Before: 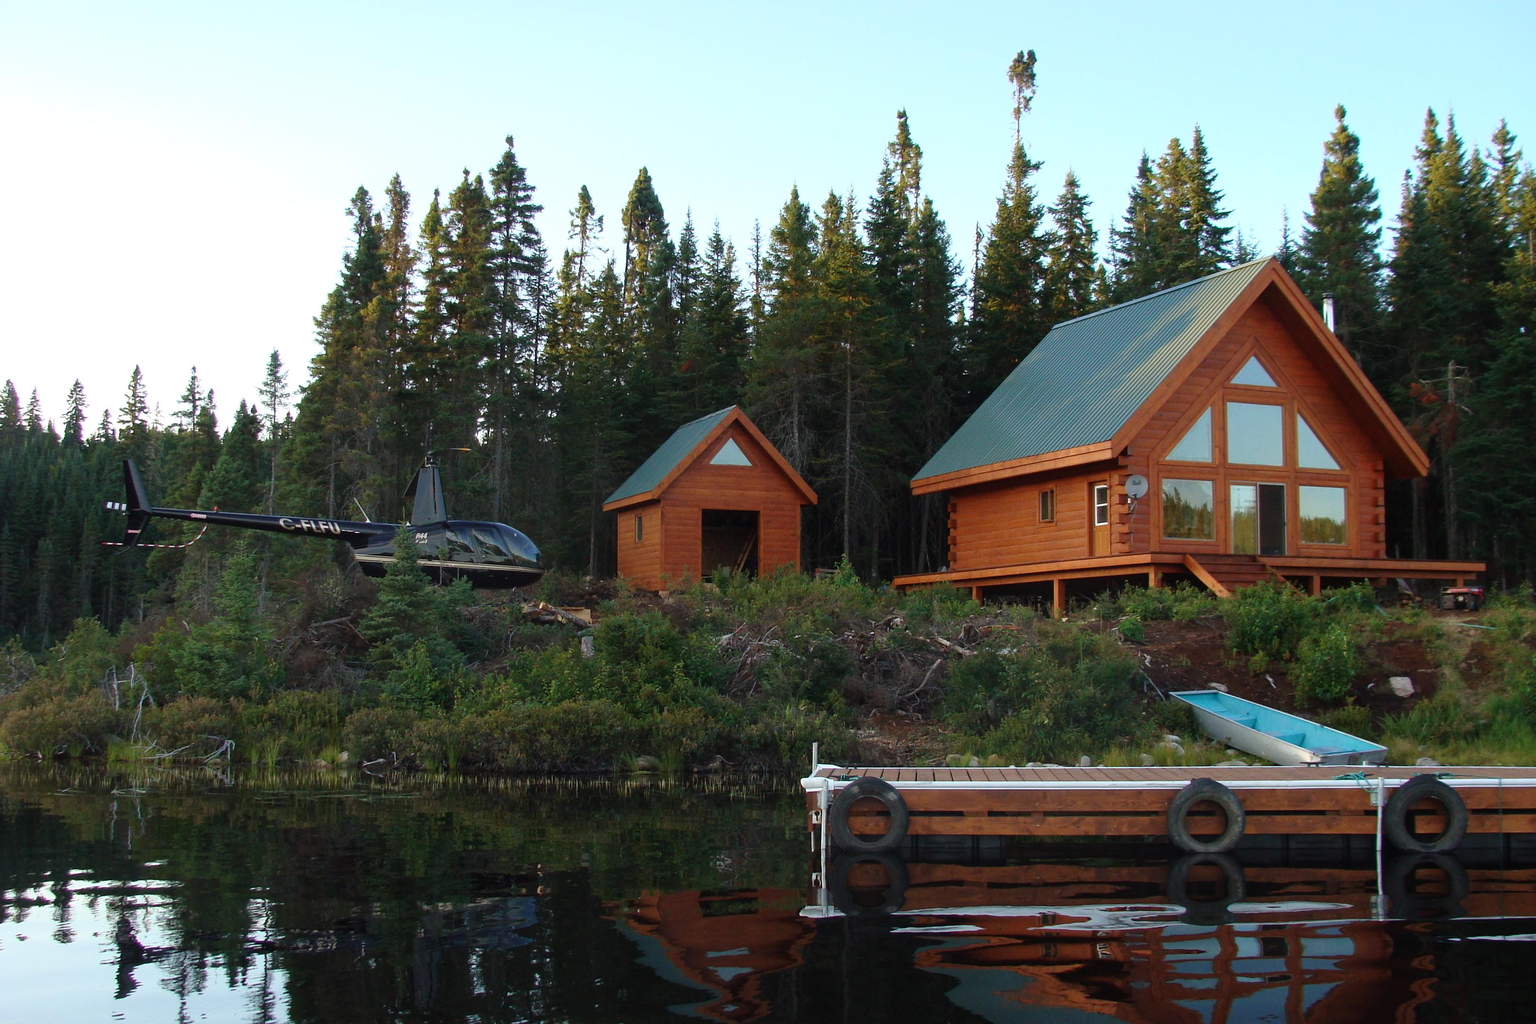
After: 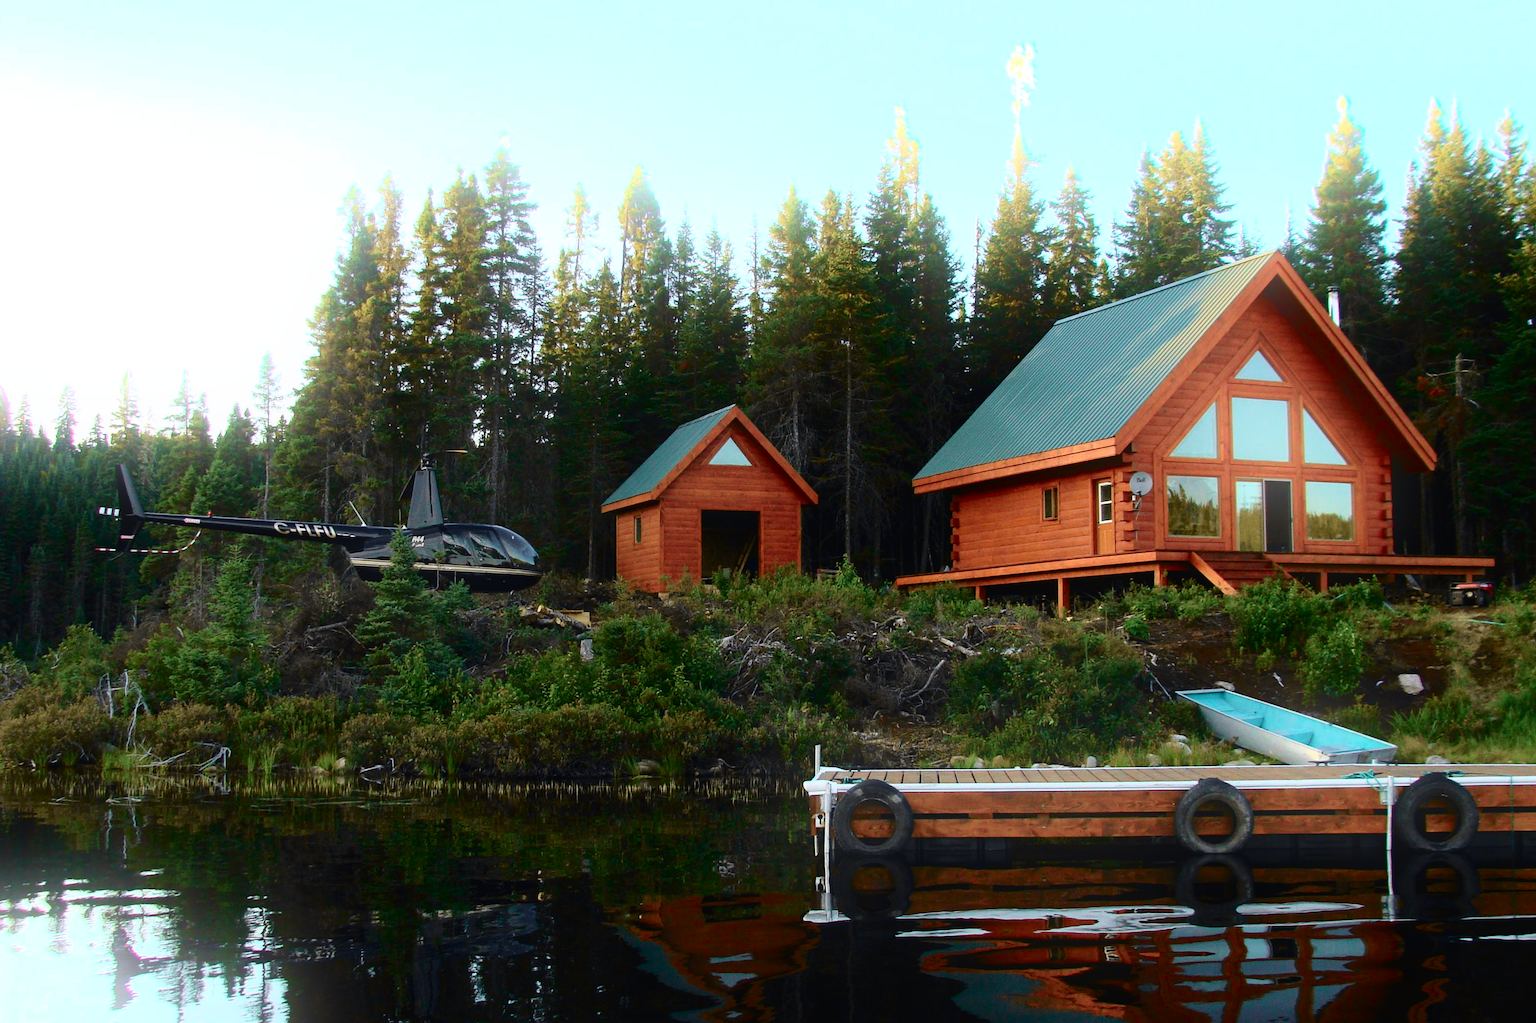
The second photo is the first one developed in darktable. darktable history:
bloom: on, module defaults
tone curve: curves: ch0 [(0, 0.011) (0.053, 0.026) (0.174, 0.115) (0.398, 0.444) (0.673, 0.775) (0.829, 0.906) (0.991, 0.981)]; ch1 [(0, 0) (0.276, 0.206) (0.409, 0.383) (0.473, 0.458) (0.492, 0.499) (0.521, 0.502) (0.546, 0.543) (0.585, 0.617) (0.659, 0.686) (0.78, 0.8) (1, 1)]; ch2 [(0, 0) (0.438, 0.449) (0.473, 0.469) (0.503, 0.5) (0.523, 0.538) (0.562, 0.598) (0.612, 0.635) (0.695, 0.713) (1, 1)], color space Lab, independent channels, preserve colors none
rotate and perspective: rotation -0.45°, automatic cropping original format, crop left 0.008, crop right 0.992, crop top 0.012, crop bottom 0.988
